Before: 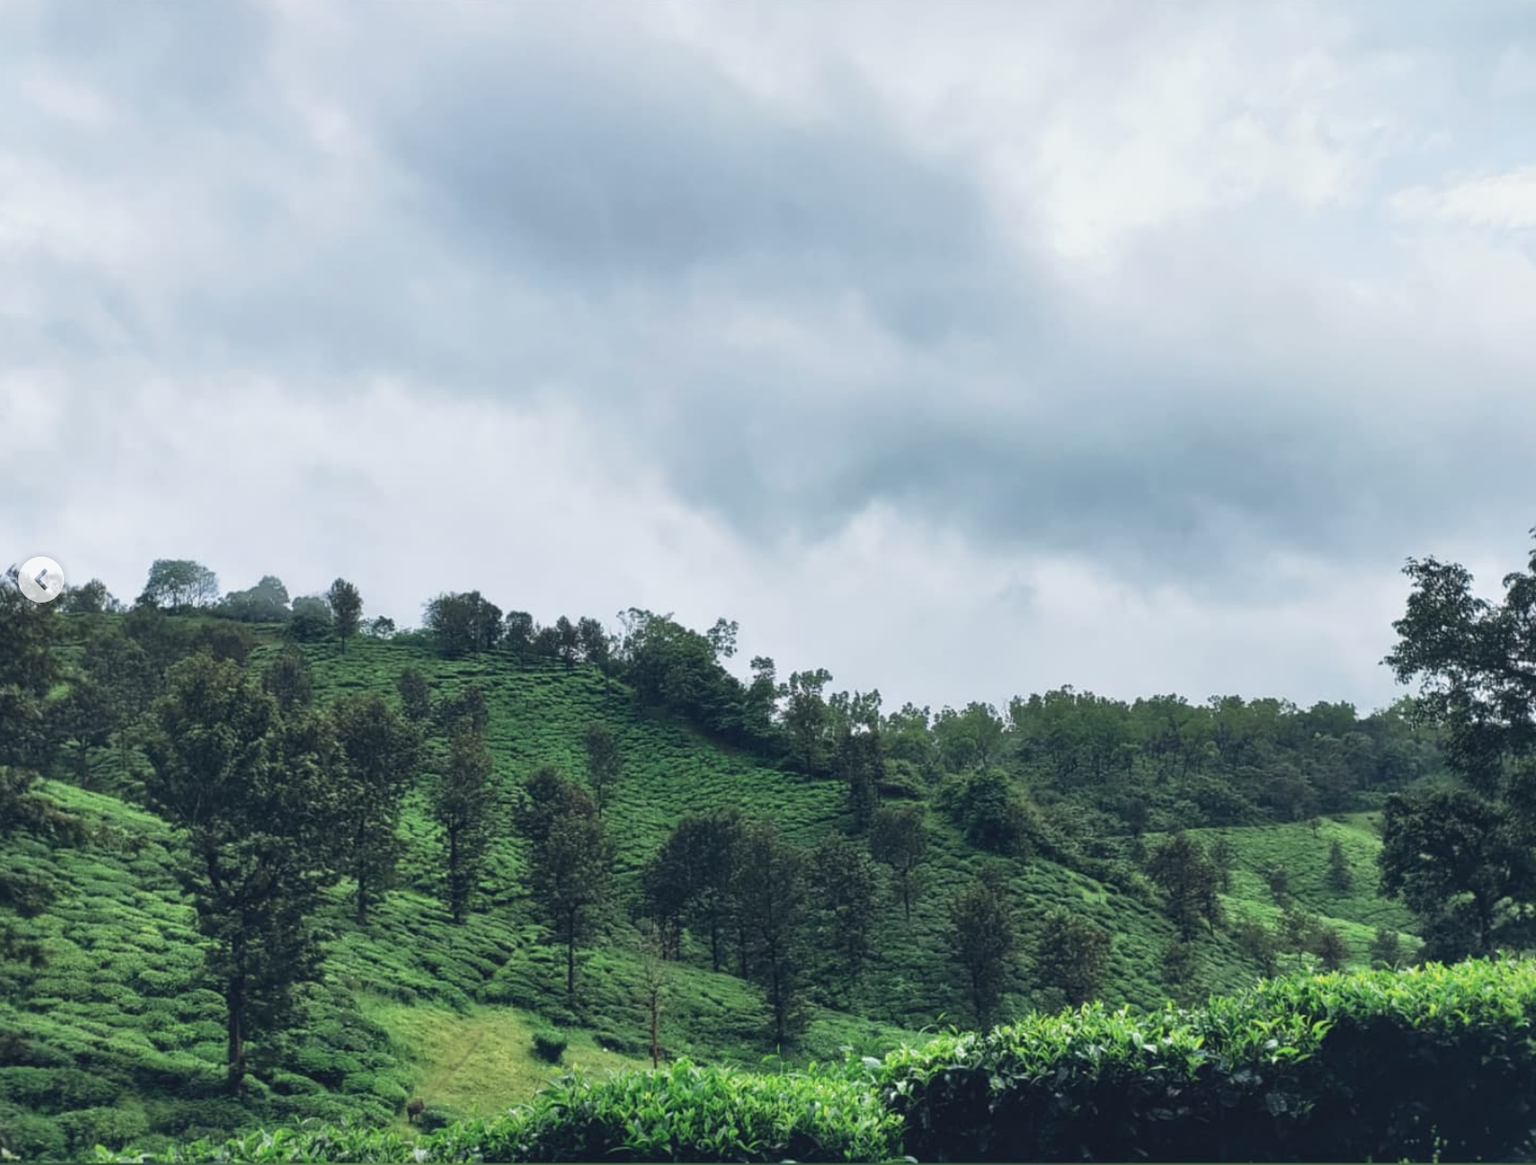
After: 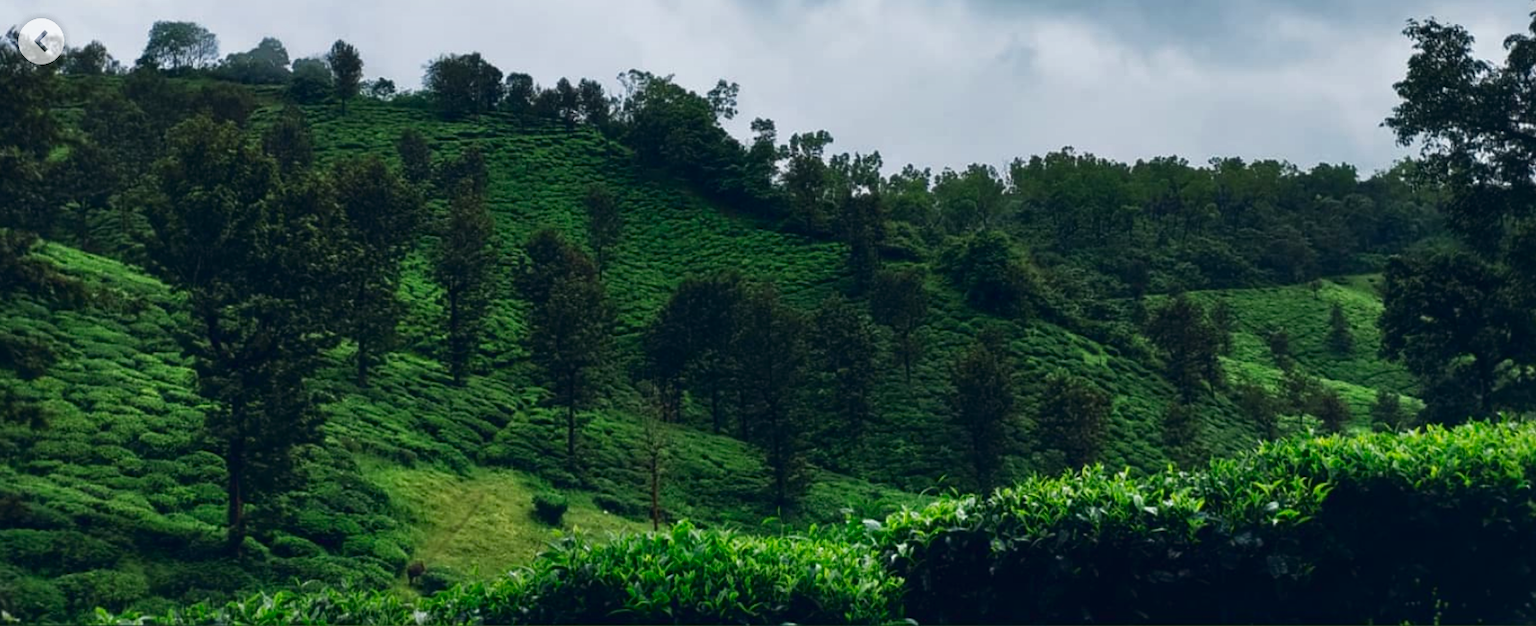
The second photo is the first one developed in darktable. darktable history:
shadows and highlights: shadows -23.08, highlights 46.15, soften with gaussian
crop and rotate: top 46.237%
contrast brightness saturation: brightness -0.25, saturation 0.2
